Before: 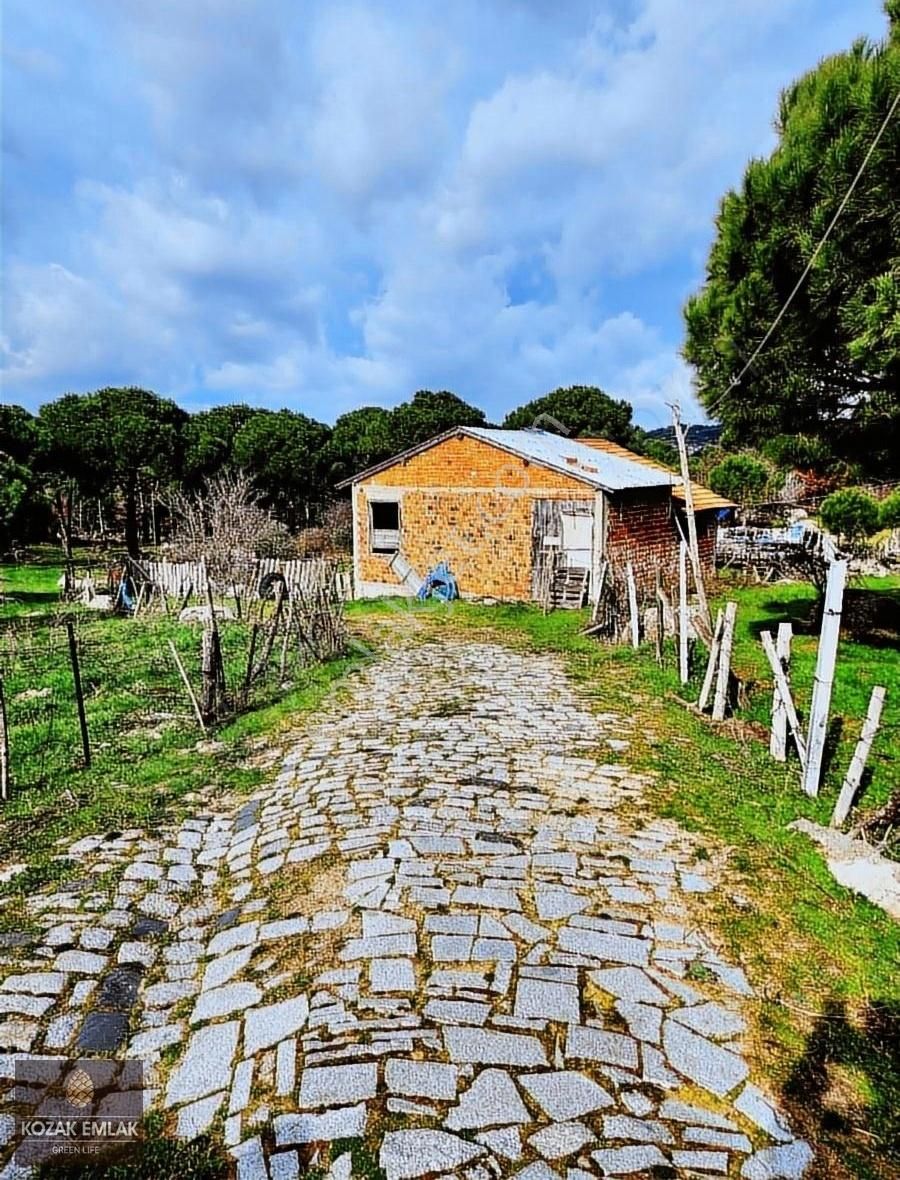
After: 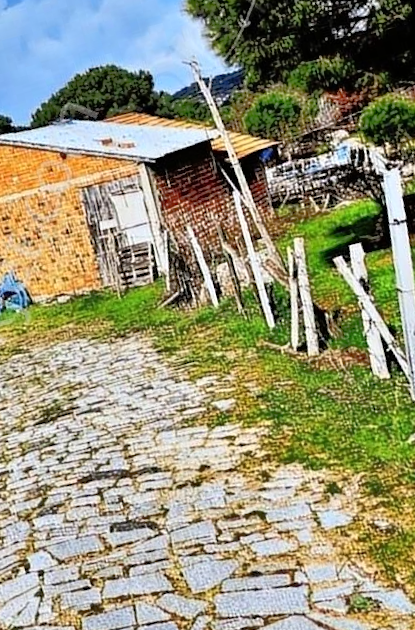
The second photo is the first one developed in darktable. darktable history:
rotate and perspective: rotation -14.8°, crop left 0.1, crop right 0.903, crop top 0.25, crop bottom 0.748
tone equalizer: -8 EV -0.528 EV, -7 EV -0.319 EV, -6 EV -0.083 EV, -5 EV 0.413 EV, -4 EV 0.985 EV, -3 EV 0.791 EV, -2 EV -0.01 EV, -1 EV 0.14 EV, +0 EV -0.012 EV, smoothing 1
crop: left 47.628%, top 6.643%, right 7.874%
